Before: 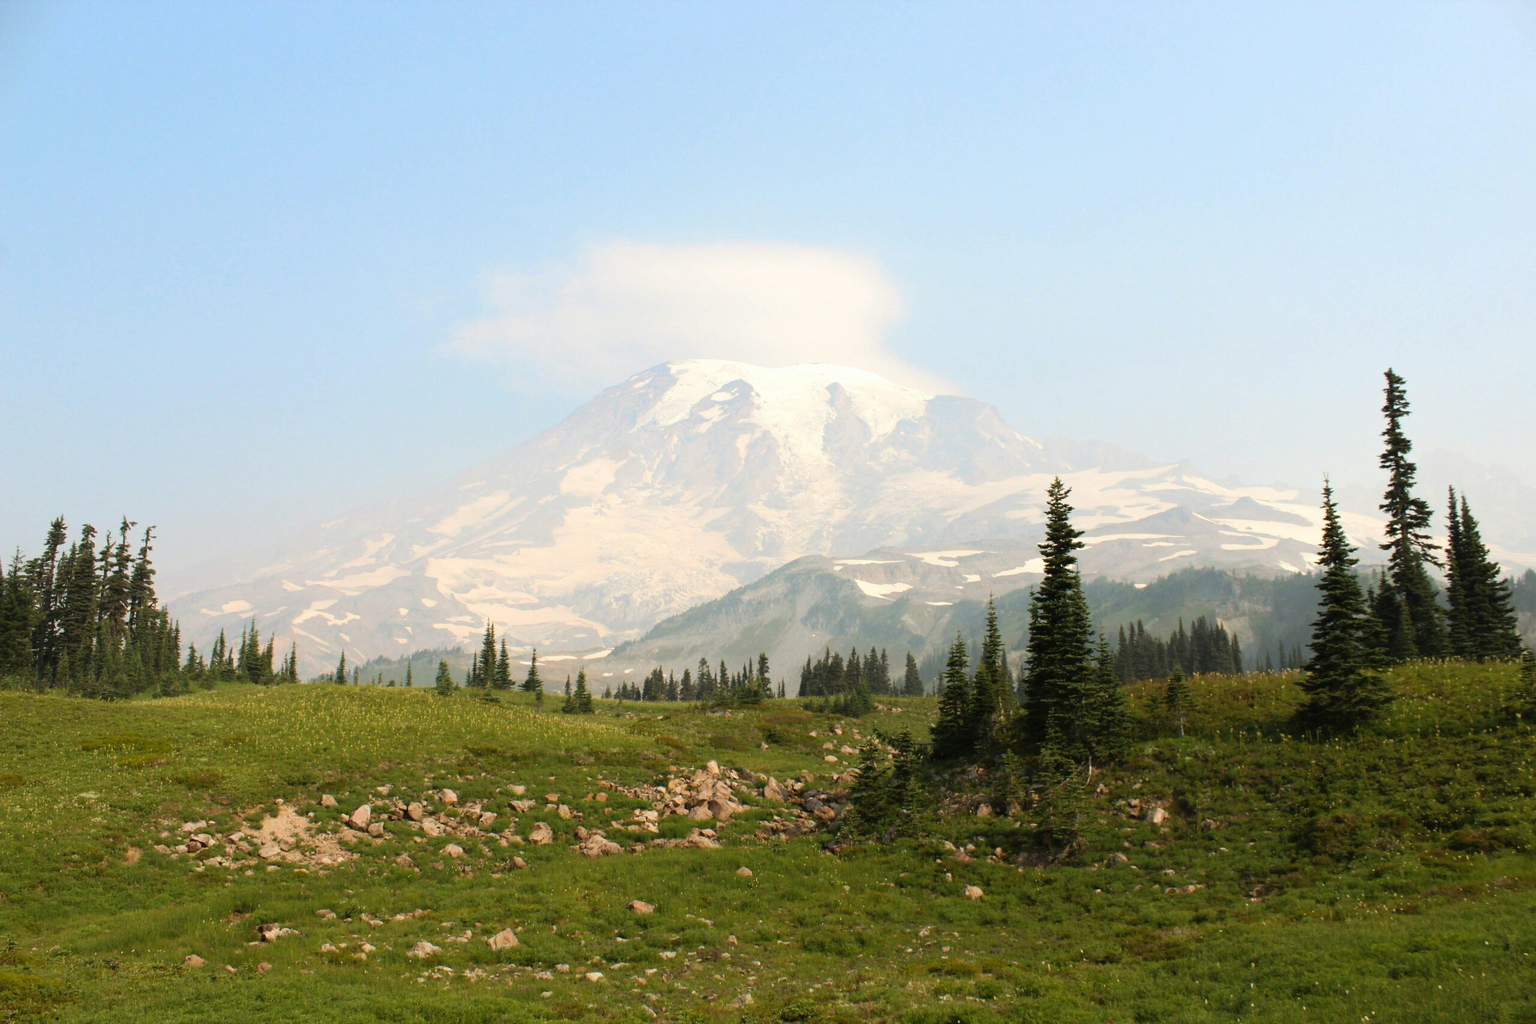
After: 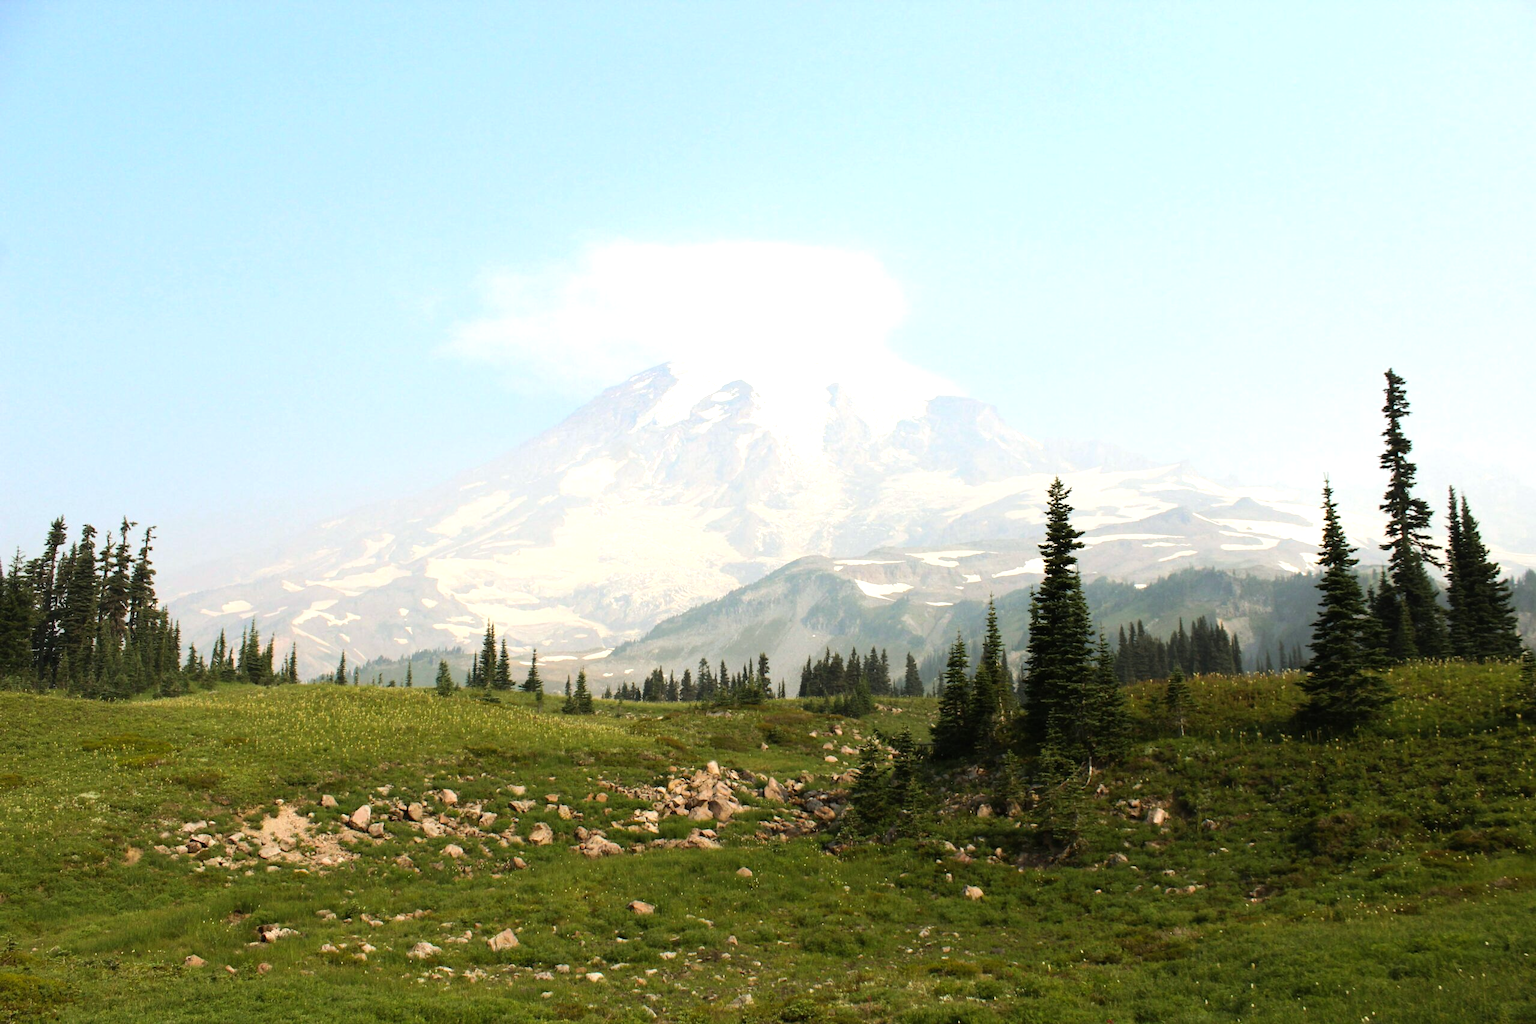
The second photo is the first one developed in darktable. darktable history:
white balance: red 0.982, blue 1.018
tone equalizer: -8 EV -0.417 EV, -7 EV -0.389 EV, -6 EV -0.333 EV, -5 EV -0.222 EV, -3 EV 0.222 EV, -2 EV 0.333 EV, -1 EV 0.389 EV, +0 EV 0.417 EV, edges refinement/feathering 500, mask exposure compensation -1.57 EV, preserve details no
